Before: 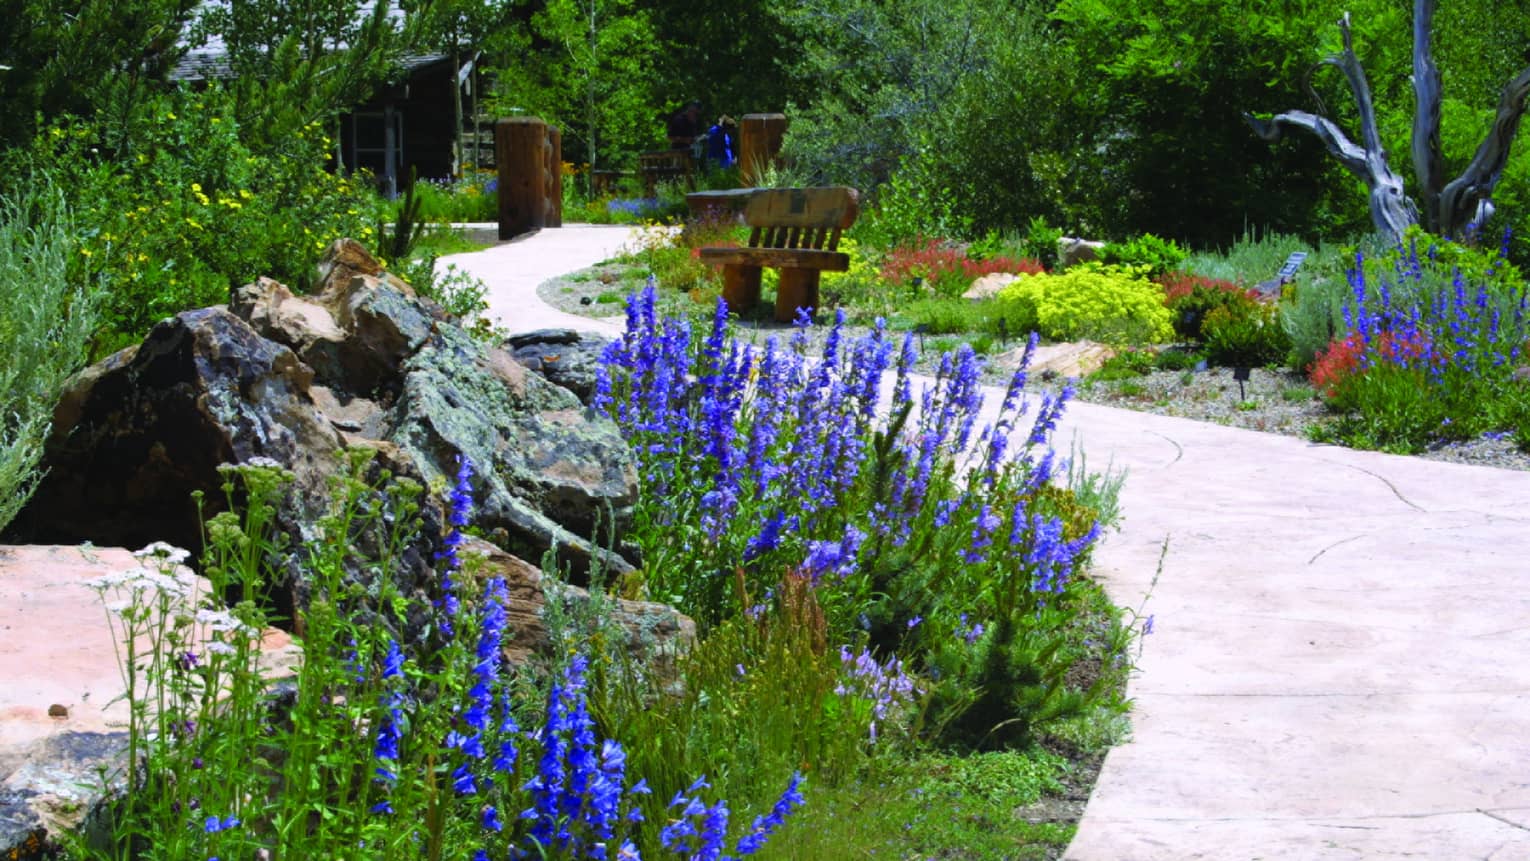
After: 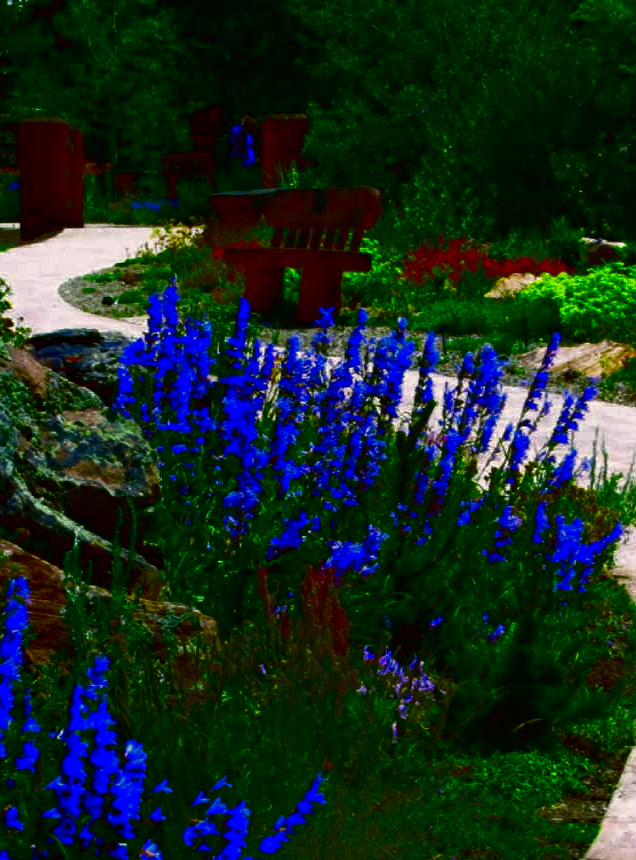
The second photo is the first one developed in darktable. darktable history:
color balance rgb: perceptual saturation grading › global saturation 0.969%
crop: left 31.253%, right 27.137%
color correction: highlights a* -1.61, highlights b* 10.18, shadows a* 0.198, shadows b* 19.27
contrast brightness saturation: brightness -0.983, saturation 0.991
